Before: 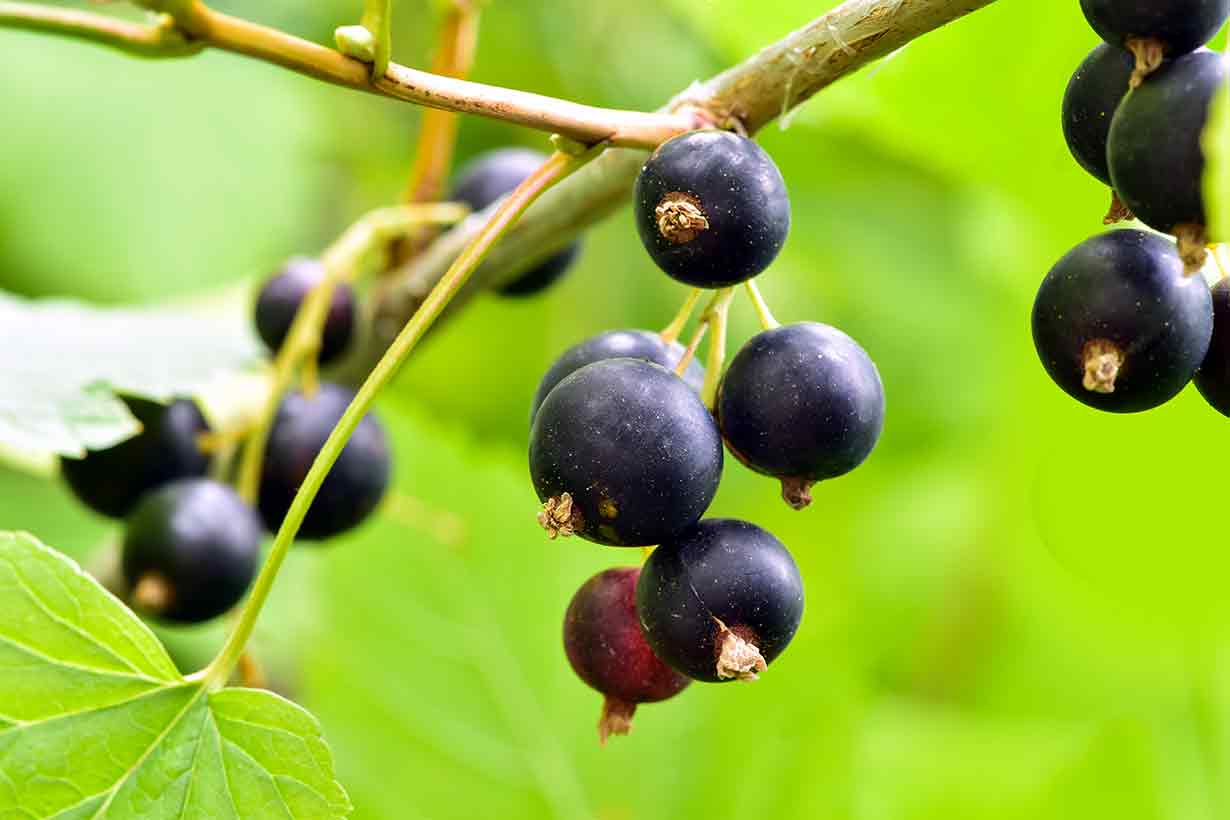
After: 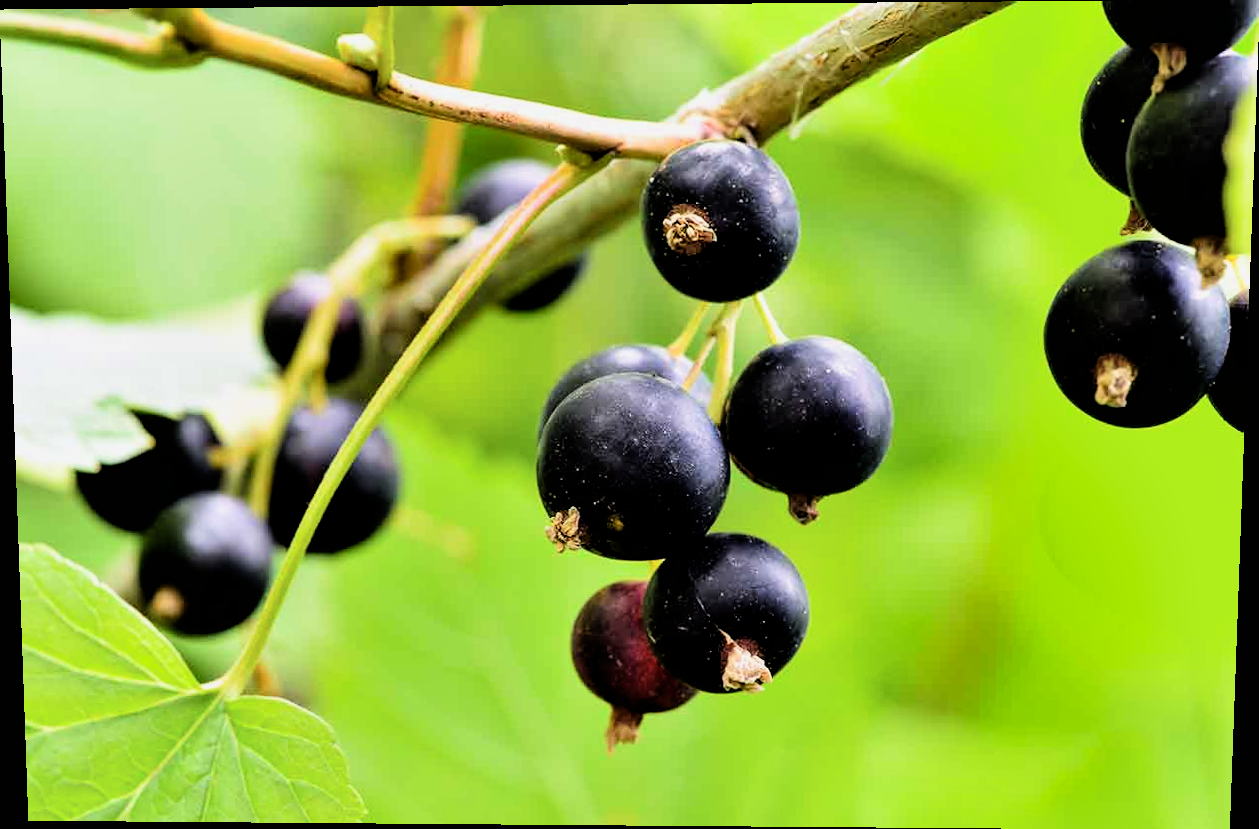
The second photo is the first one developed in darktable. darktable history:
filmic rgb: black relative exposure -4 EV, white relative exposure 3 EV, hardness 3.02, contrast 1.4
rotate and perspective: lens shift (vertical) 0.048, lens shift (horizontal) -0.024, automatic cropping off
shadows and highlights: radius 108.52, shadows 23.73, highlights -59.32, low approximation 0.01, soften with gaussian
